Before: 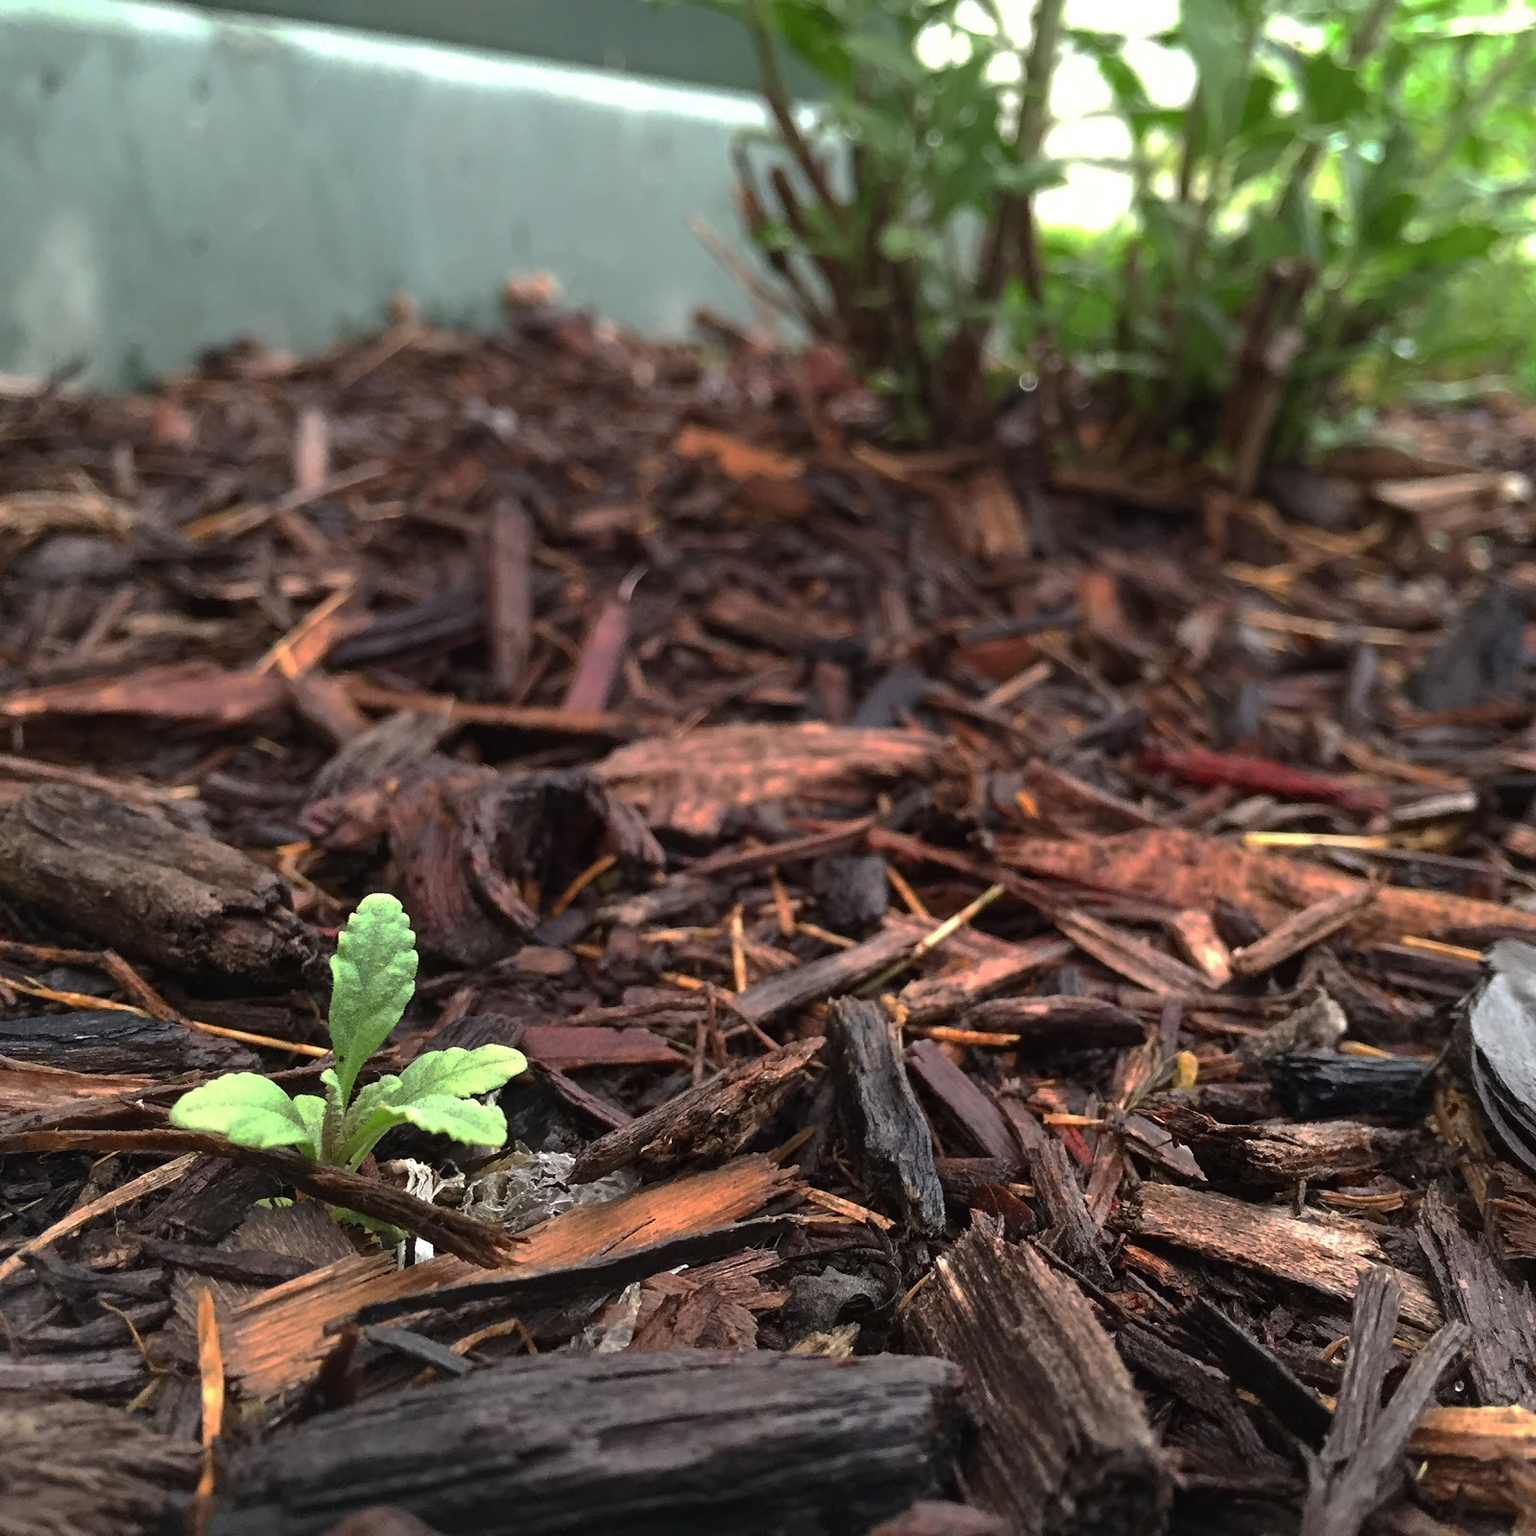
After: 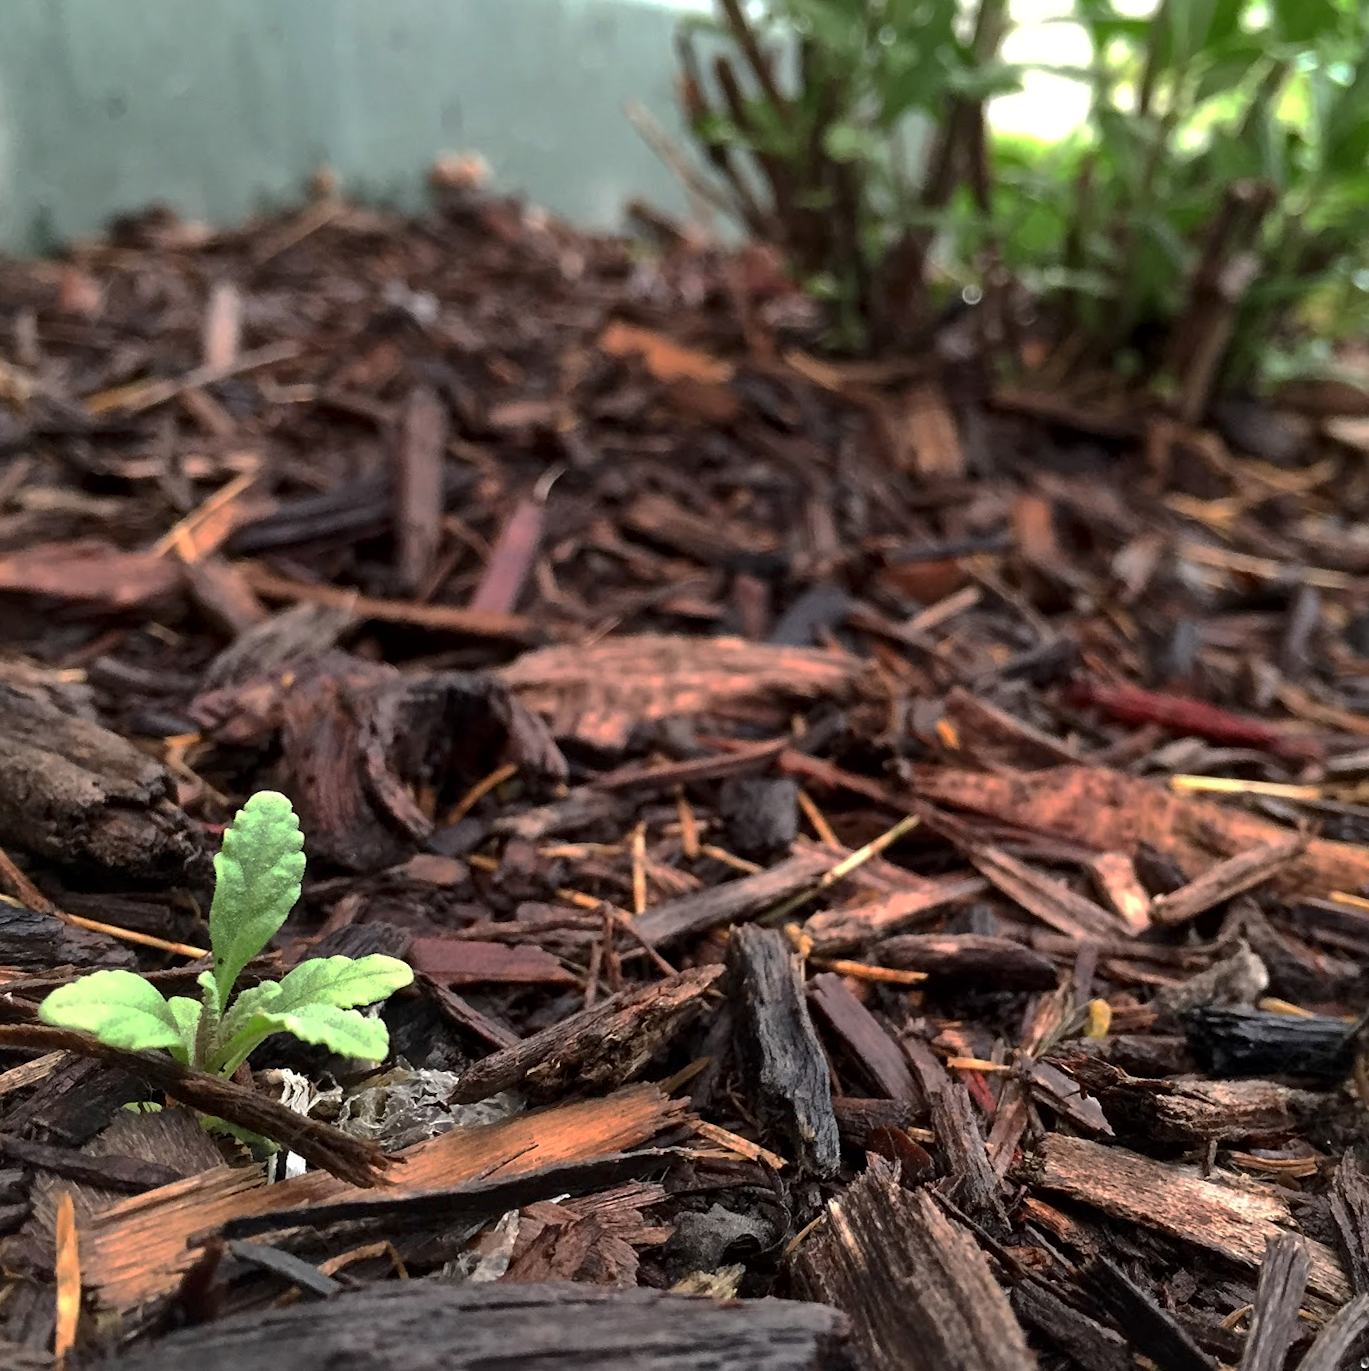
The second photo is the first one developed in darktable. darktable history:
crop and rotate: angle -3°, left 5.397%, top 5.228%, right 4.653%, bottom 4.659%
local contrast: mode bilateral grid, contrast 21, coarseness 51, detail 139%, midtone range 0.2
